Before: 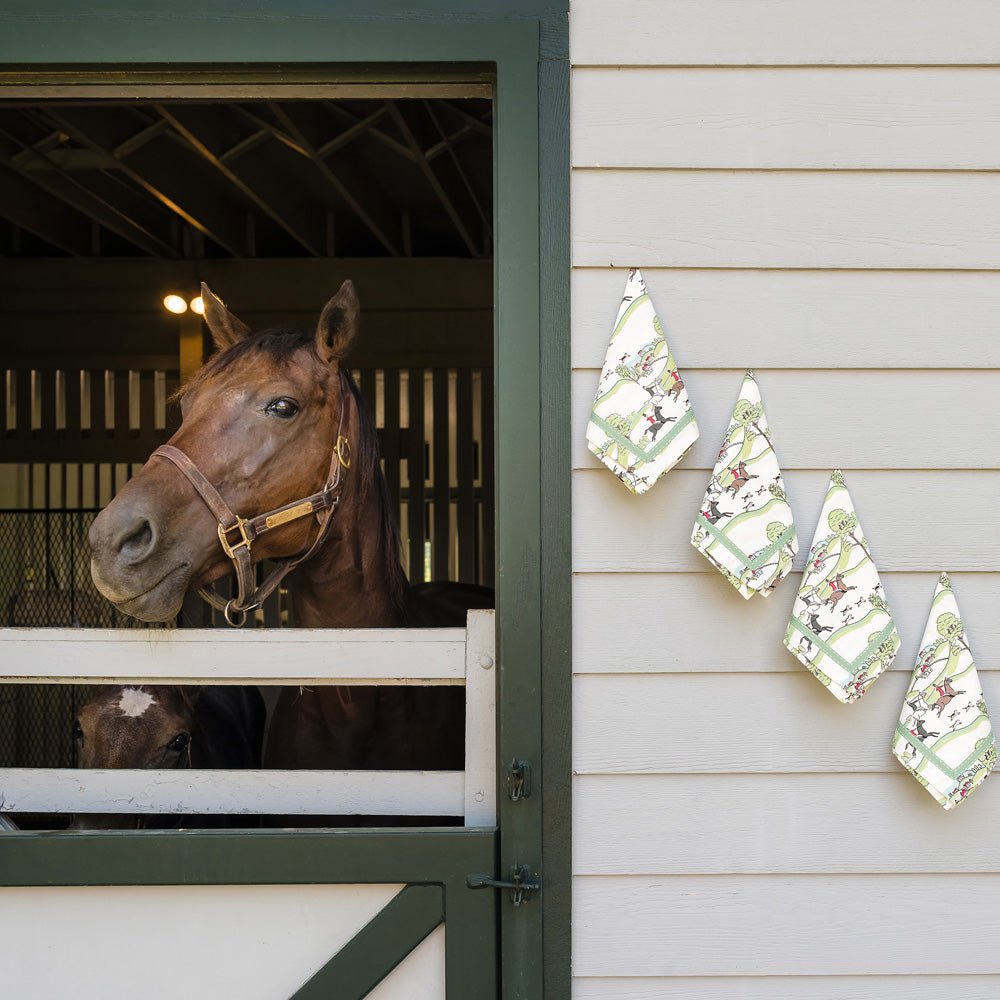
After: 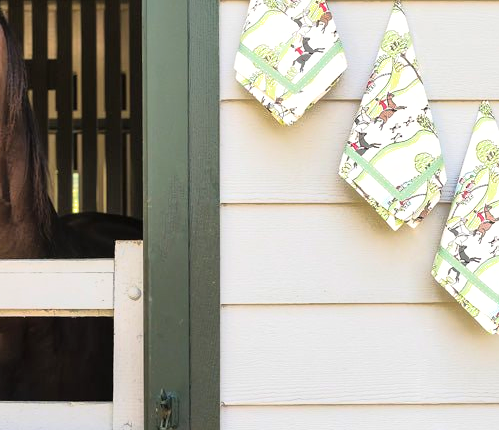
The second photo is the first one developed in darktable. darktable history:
shadows and highlights: on, module defaults
tone curve: curves: ch0 [(0, 0) (0.105, 0.068) (0.195, 0.162) (0.283, 0.283) (0.384, 0.404) (0.485, 0.531) (0.638, 0.681) (0.795, 0.879) (1, 0.977)]; ch1 [(0, 0) (0.161, 0.092) (0.35, 0.33) (0.379, 0.401) (0.456, 0.469) (0.504, 0.5) (0.512, 0.514) (0.58, 0.597) (0.635, 0.646) (1, 1)]; ch2 [(0, 0) (0.371, 0.362) (0.437, 0.437) (0.5, 0.5) (0.53, 0.523) (0.56, 0.58) (0.622, 0.606) (1, 1)], color space Lab, linked channels, preserve colors none
crop: left 35.224%, top 36.92%, right 14.849%, bottom 19.992%
exposure: exposure 0.495 EV, compensate exposure bias true, compensate highlight preservation false
